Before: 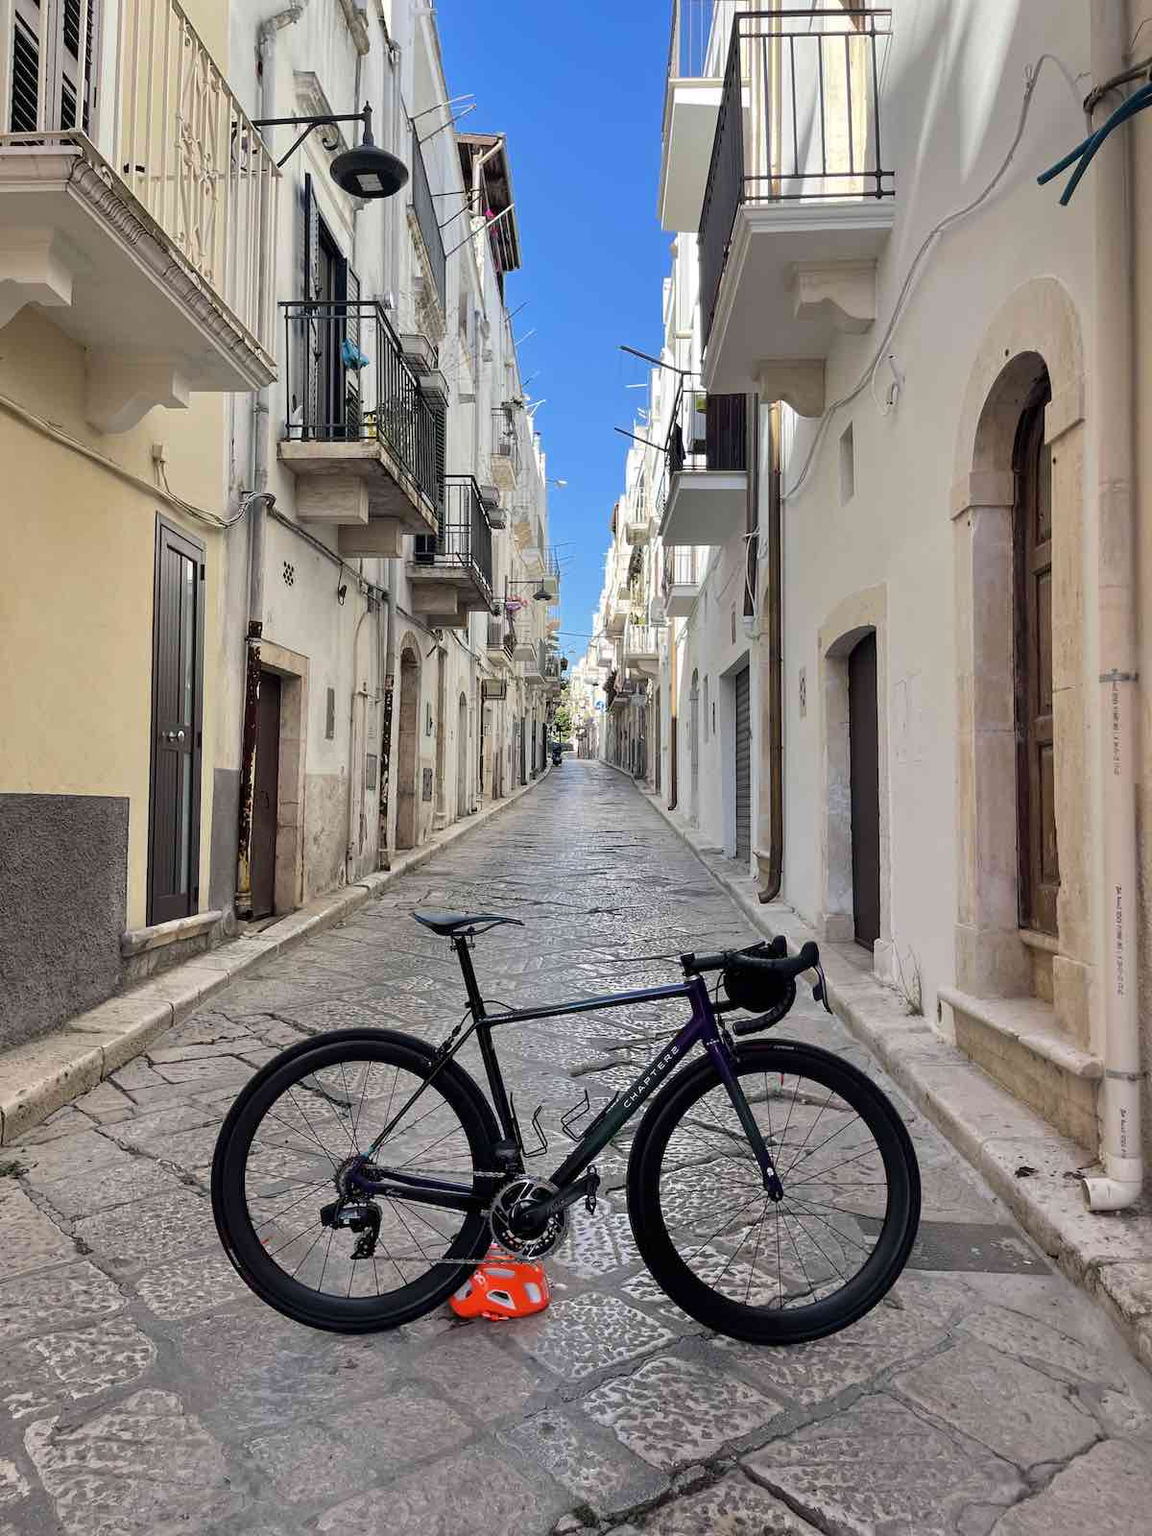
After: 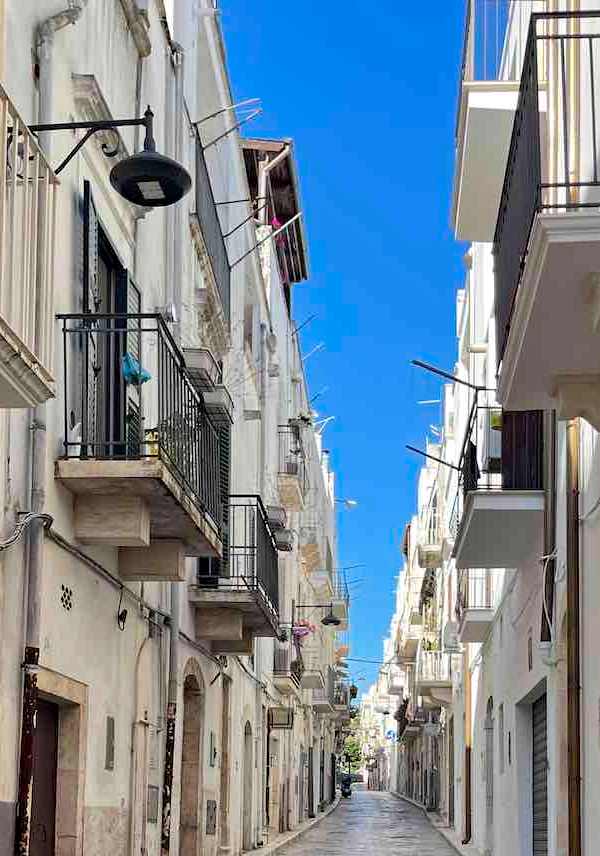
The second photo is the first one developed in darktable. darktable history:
crop: left 19.556%, right 30.401%, bottom 46.458%
haze removal: compatibility mode true, adaptive false
